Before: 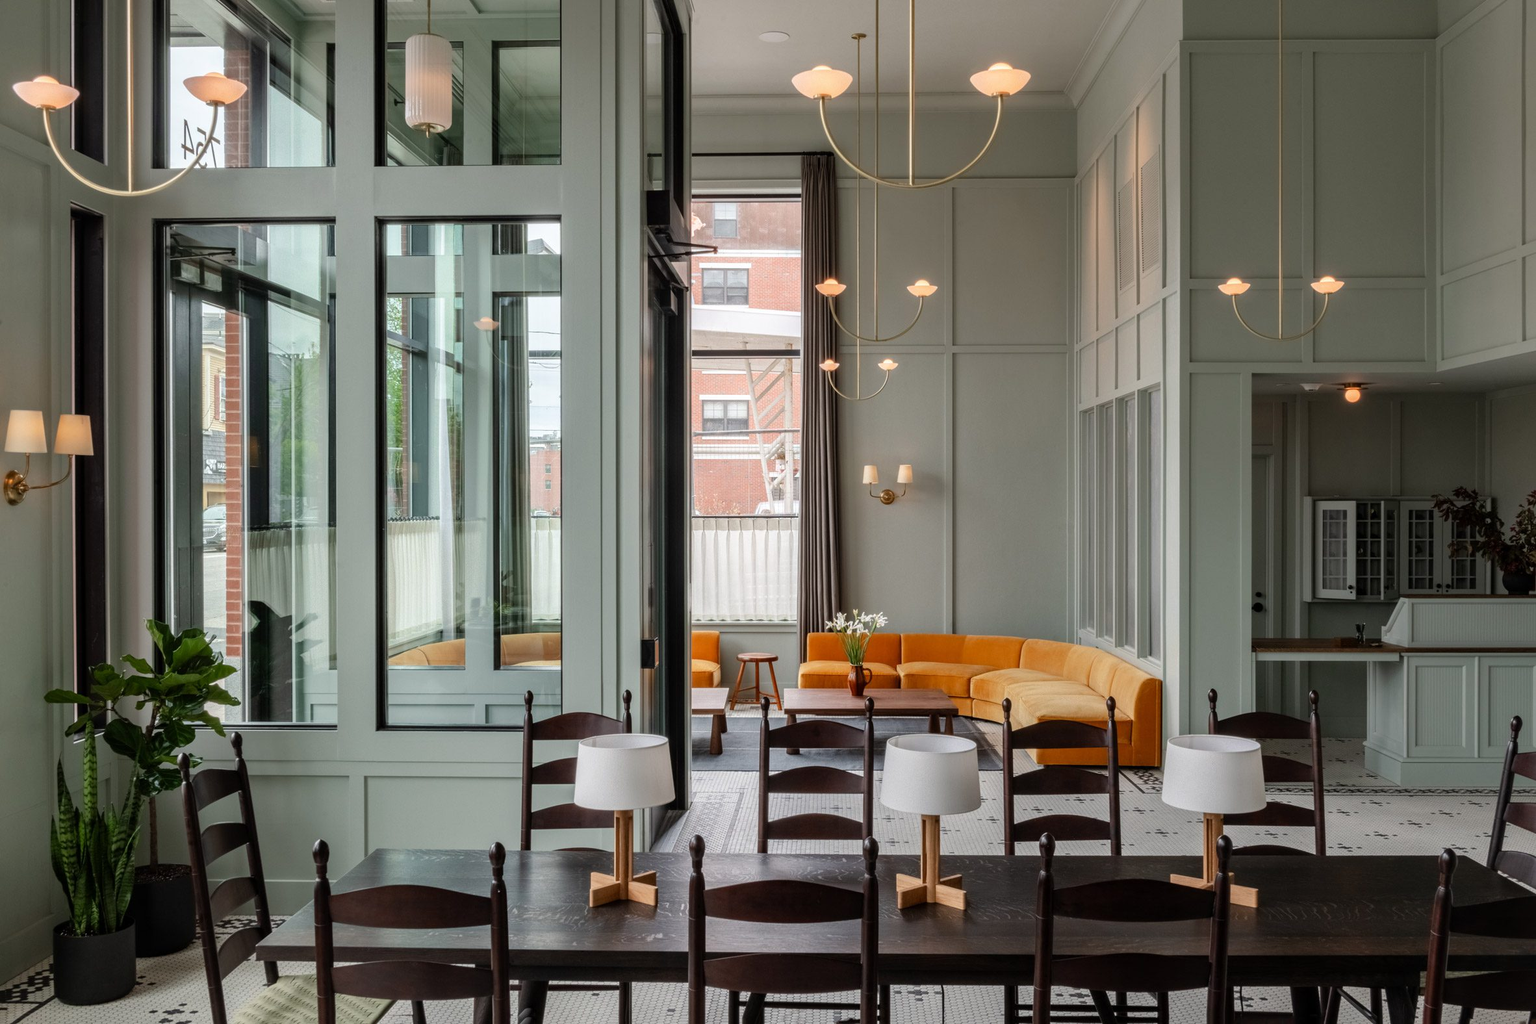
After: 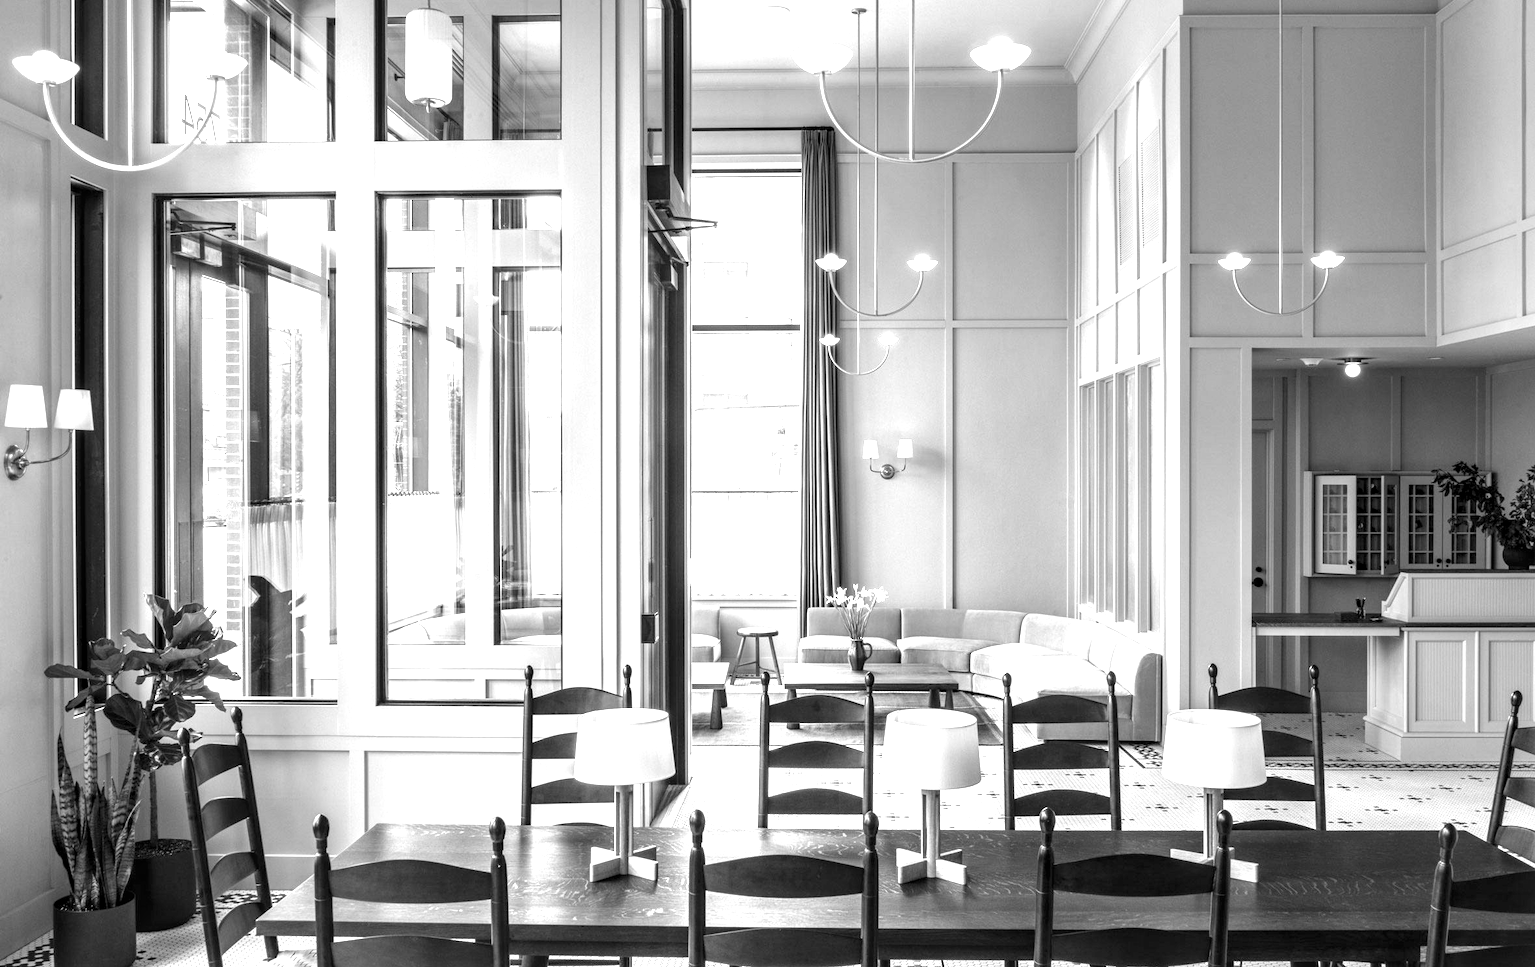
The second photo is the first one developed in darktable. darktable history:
exposure: black level correction 0.001, exposure 1.719 EV, compensate exposure bias true, compensate highlight preservation false
crop and rotate: top 2.479%, bottom 3.018%
contrast brightness saturation: saturation -1
local contrast: on, module defaults
